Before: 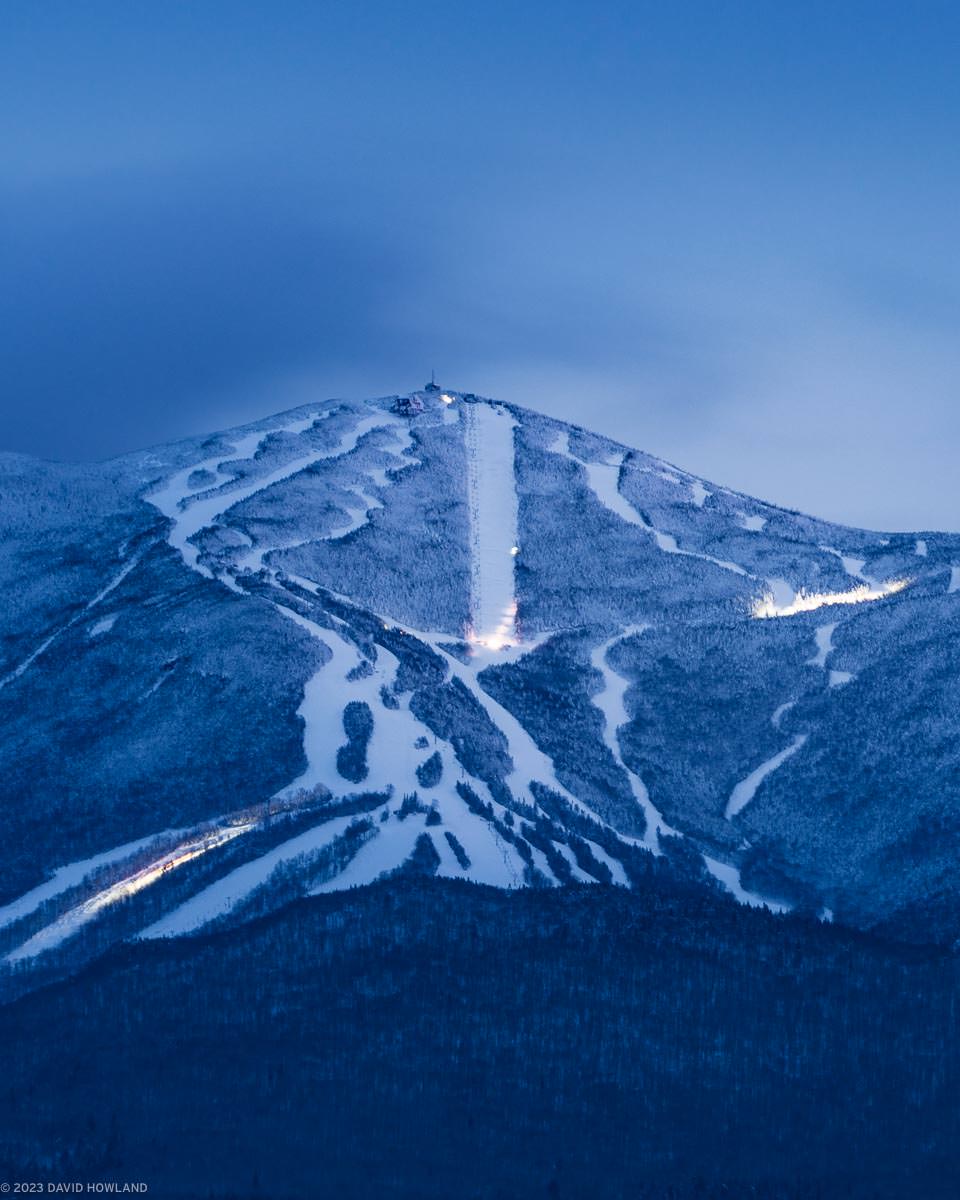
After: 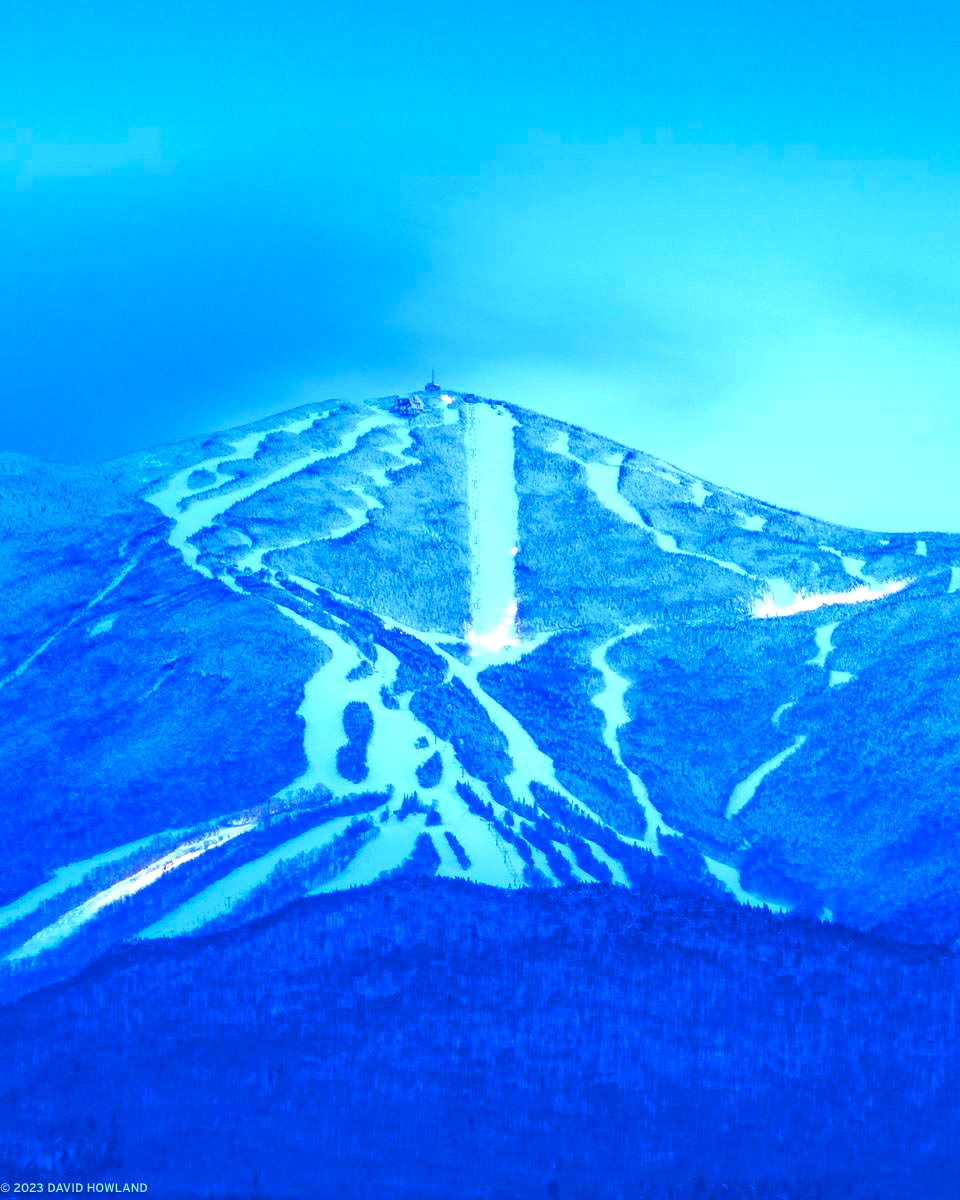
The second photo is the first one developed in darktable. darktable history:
white balance: red 0.766, blue 1.537
exposure: black level correction 0, exposure 1.45 EV, compensate exposure bias true, compensate highlight preservation false
color balance: output saturation 120%
color zones: curves: ch0 [(0.224, 0.526) (0.75, 0.5)]; ch1 [(0.055, 0.526) (0.224, 0.761) (0.377, 0.526) (0.75, 0.5)]
